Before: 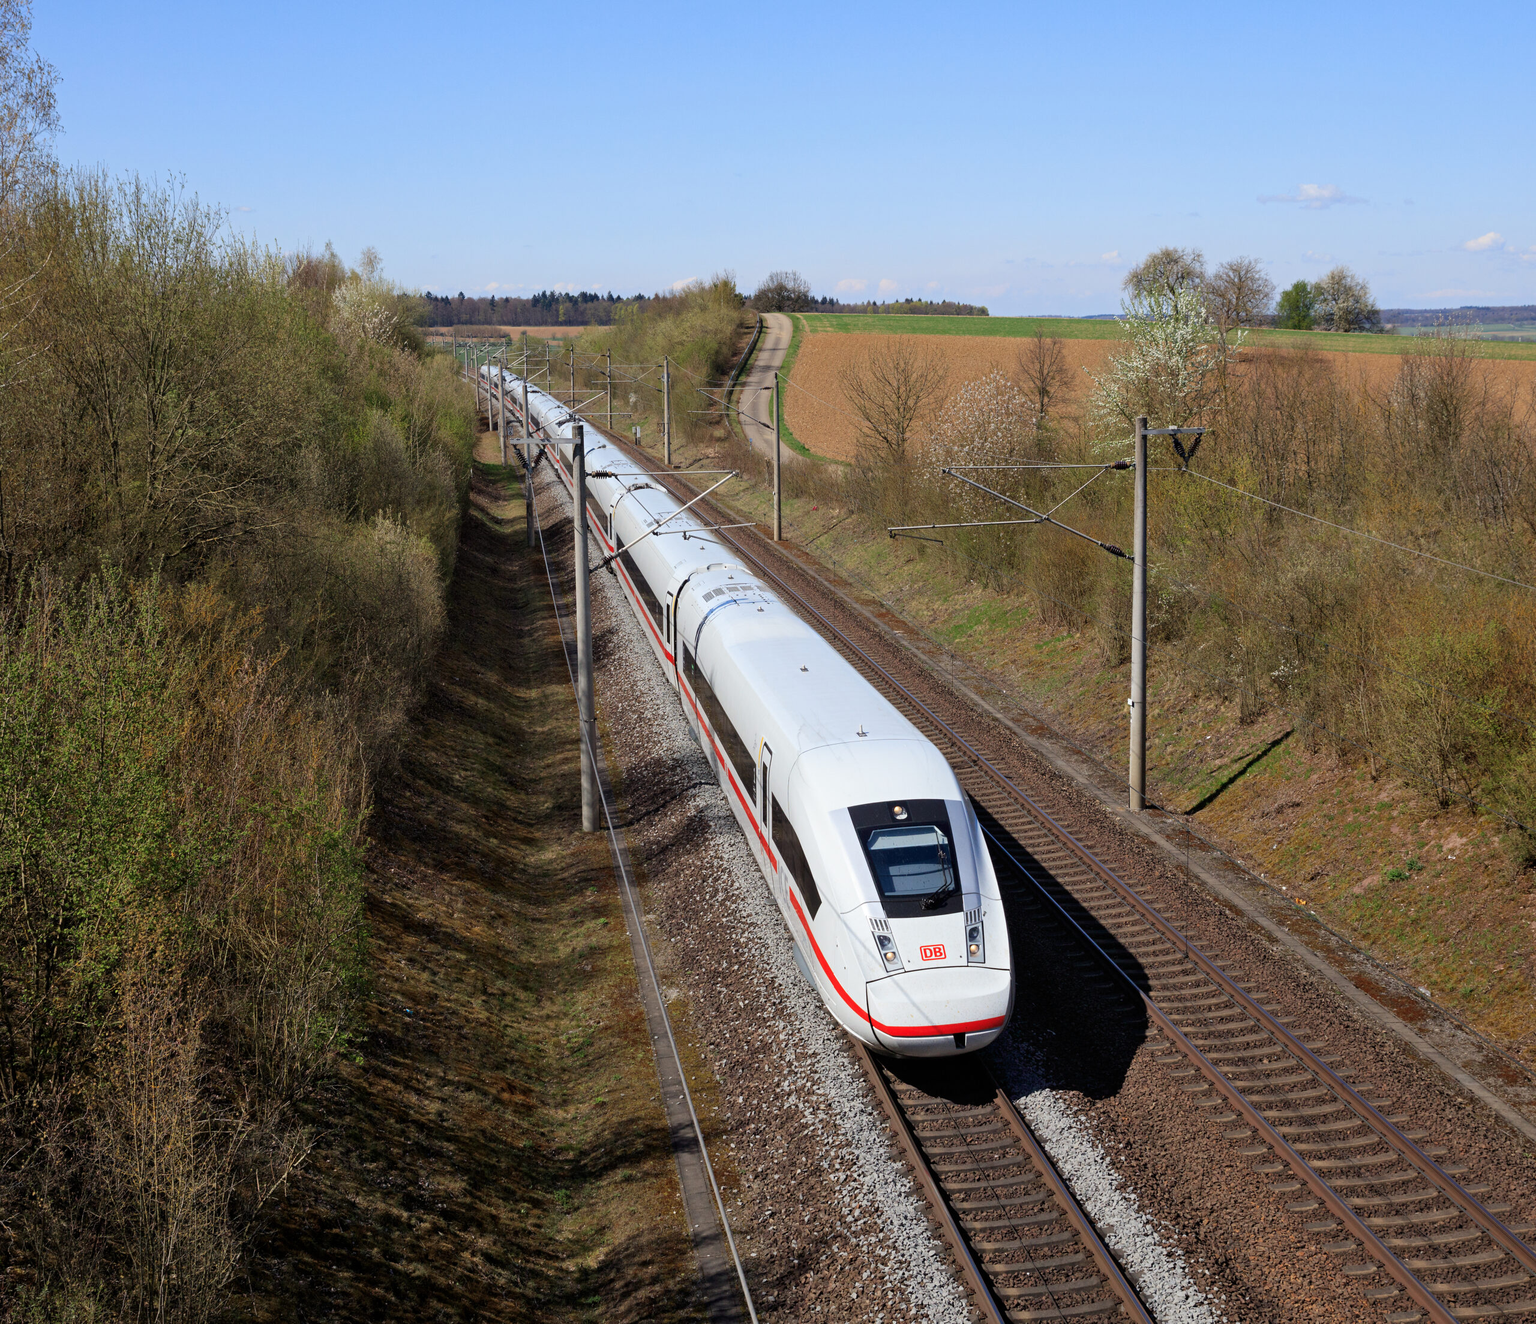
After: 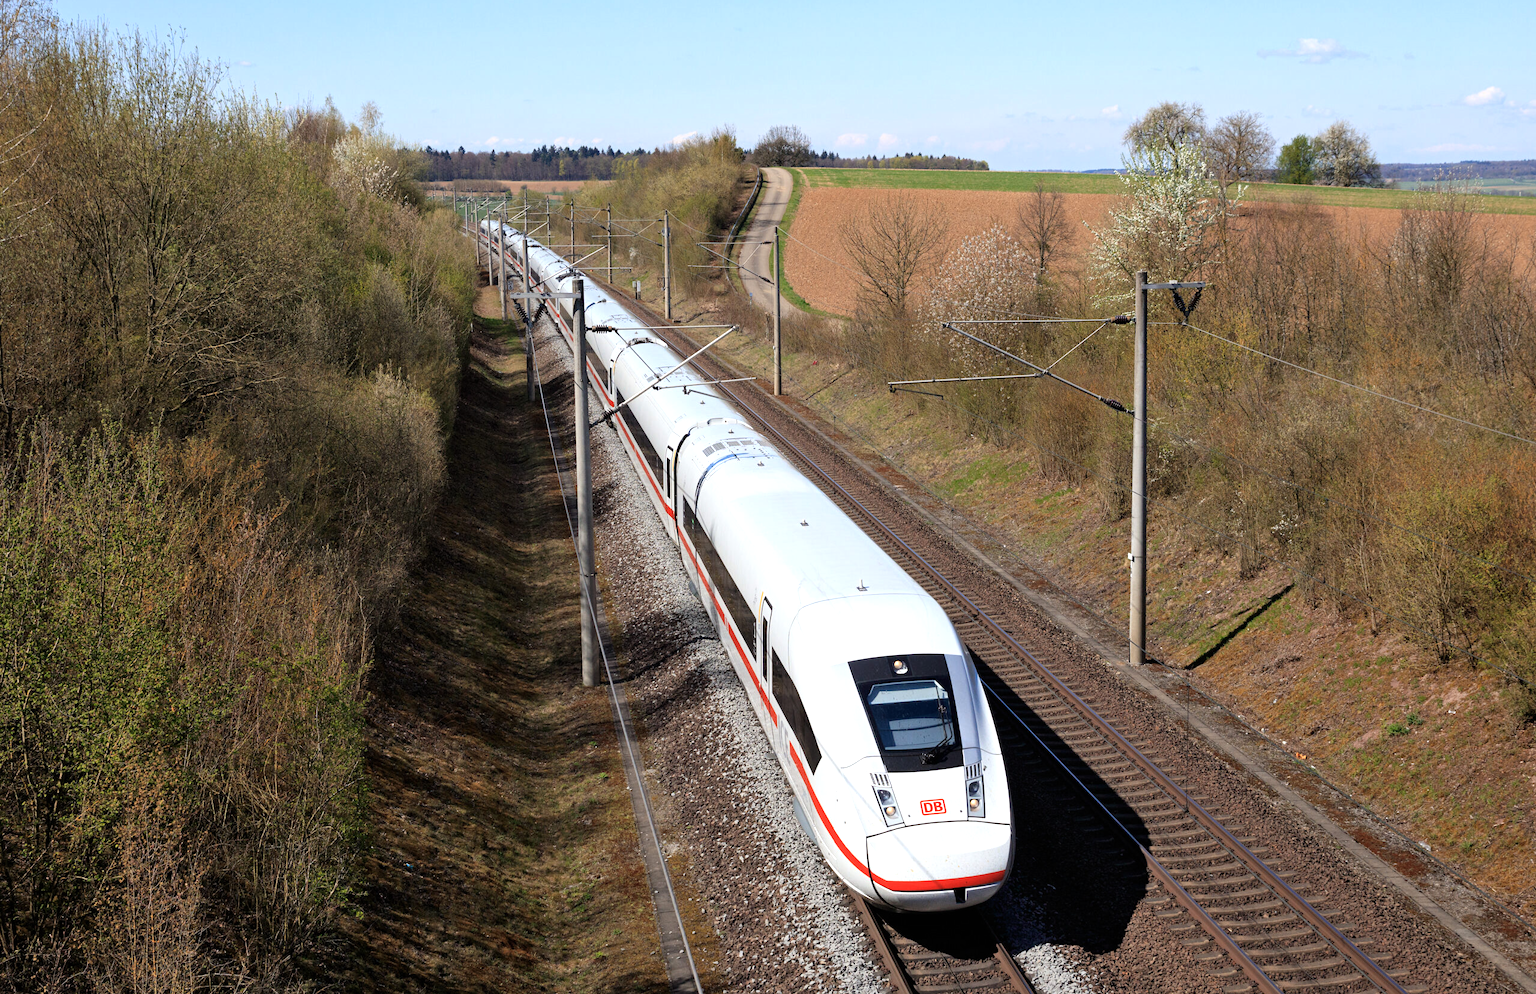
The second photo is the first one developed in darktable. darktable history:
tone equalizer: -8 EV -0.447 EV, -7 EV -0.366 EV, -6 EV -0.307 EV, -5 EV -0.245 EV, -3 EV 0.217 EV, -2 EV 0.322 EV, -1 EV 0.386 EV, +0 EV 0.444 EV
crop: top 11.035%, bottom 13.872%
color zones: curves: ch1 [(0, 0.455) (0.063, 0.455) (0.286, 0.495) (0.429, 0.5) (0.571, 0.5) (0.714, 0.5) (0.857, 0.5) (1, 0.455)]; ch2 [(0, 0.532) (0.063, 0.521) (0.233, 0.447) (0.429, 0.489) (0.571, 0.5) (0.714, 0.5) (0.857, 0.5) (1, 0.532)]
